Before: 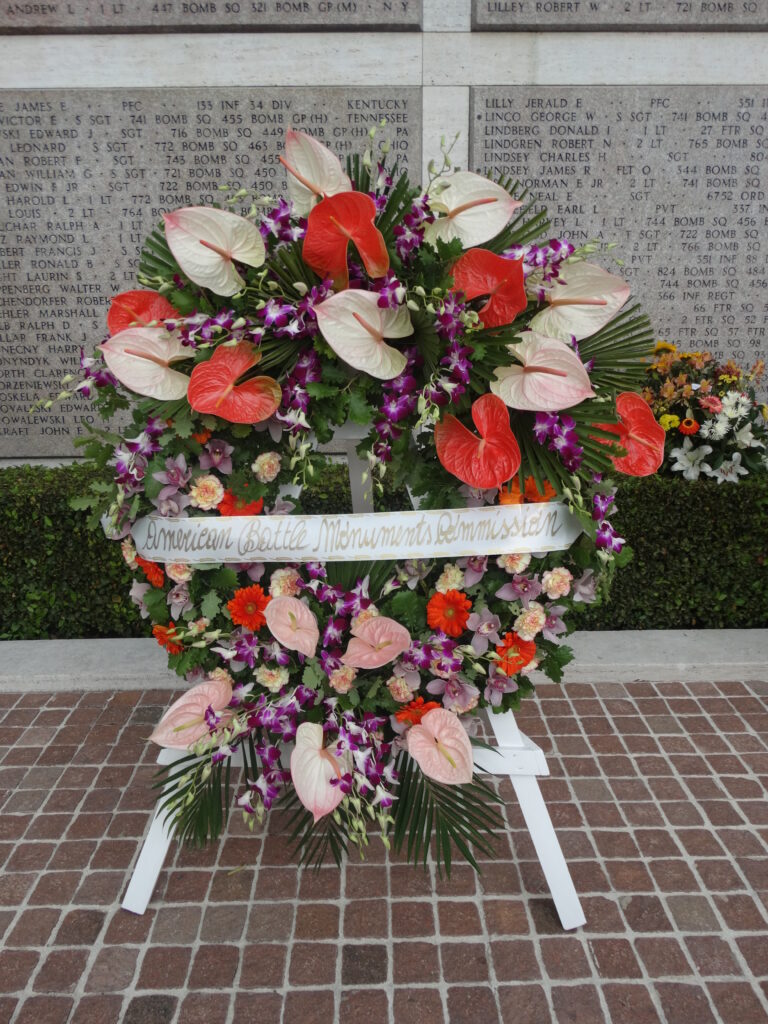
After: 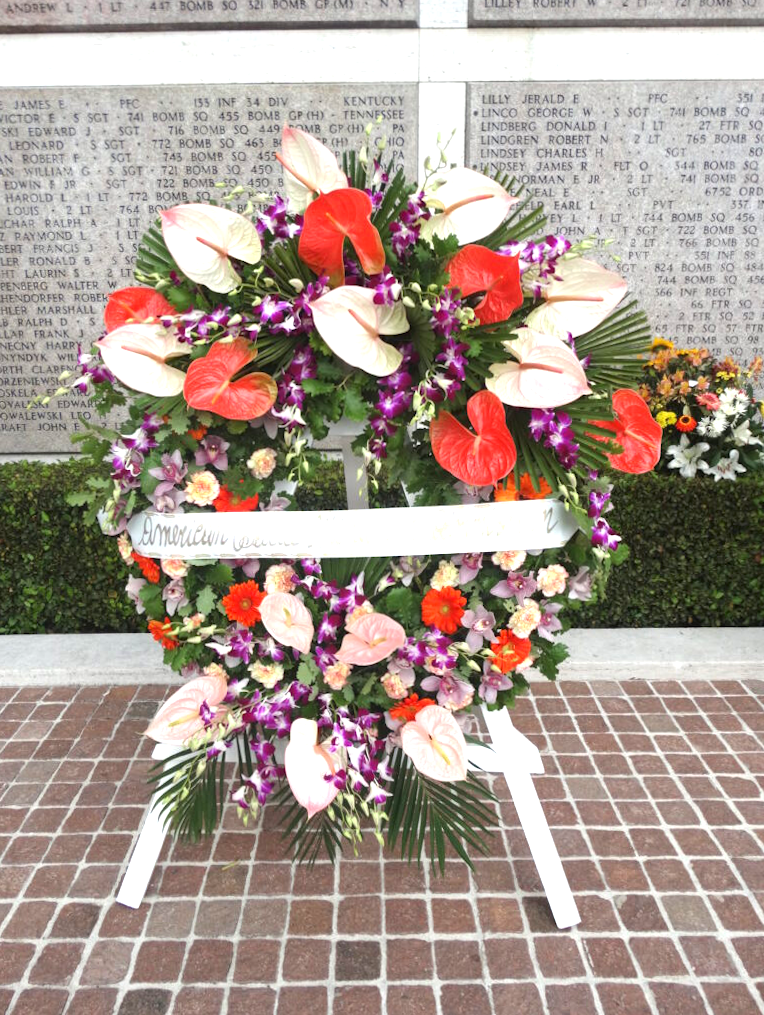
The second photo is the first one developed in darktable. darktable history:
exposure: black level correction 0, exposure 1.2 EV, compensate highlight preservation false
rotate and perspective: rotation 0.192°, lens shift (horizontal) -0.015, crop left 0.005, crop right 0.996, crop top 0.006, crop bottom 0.99
